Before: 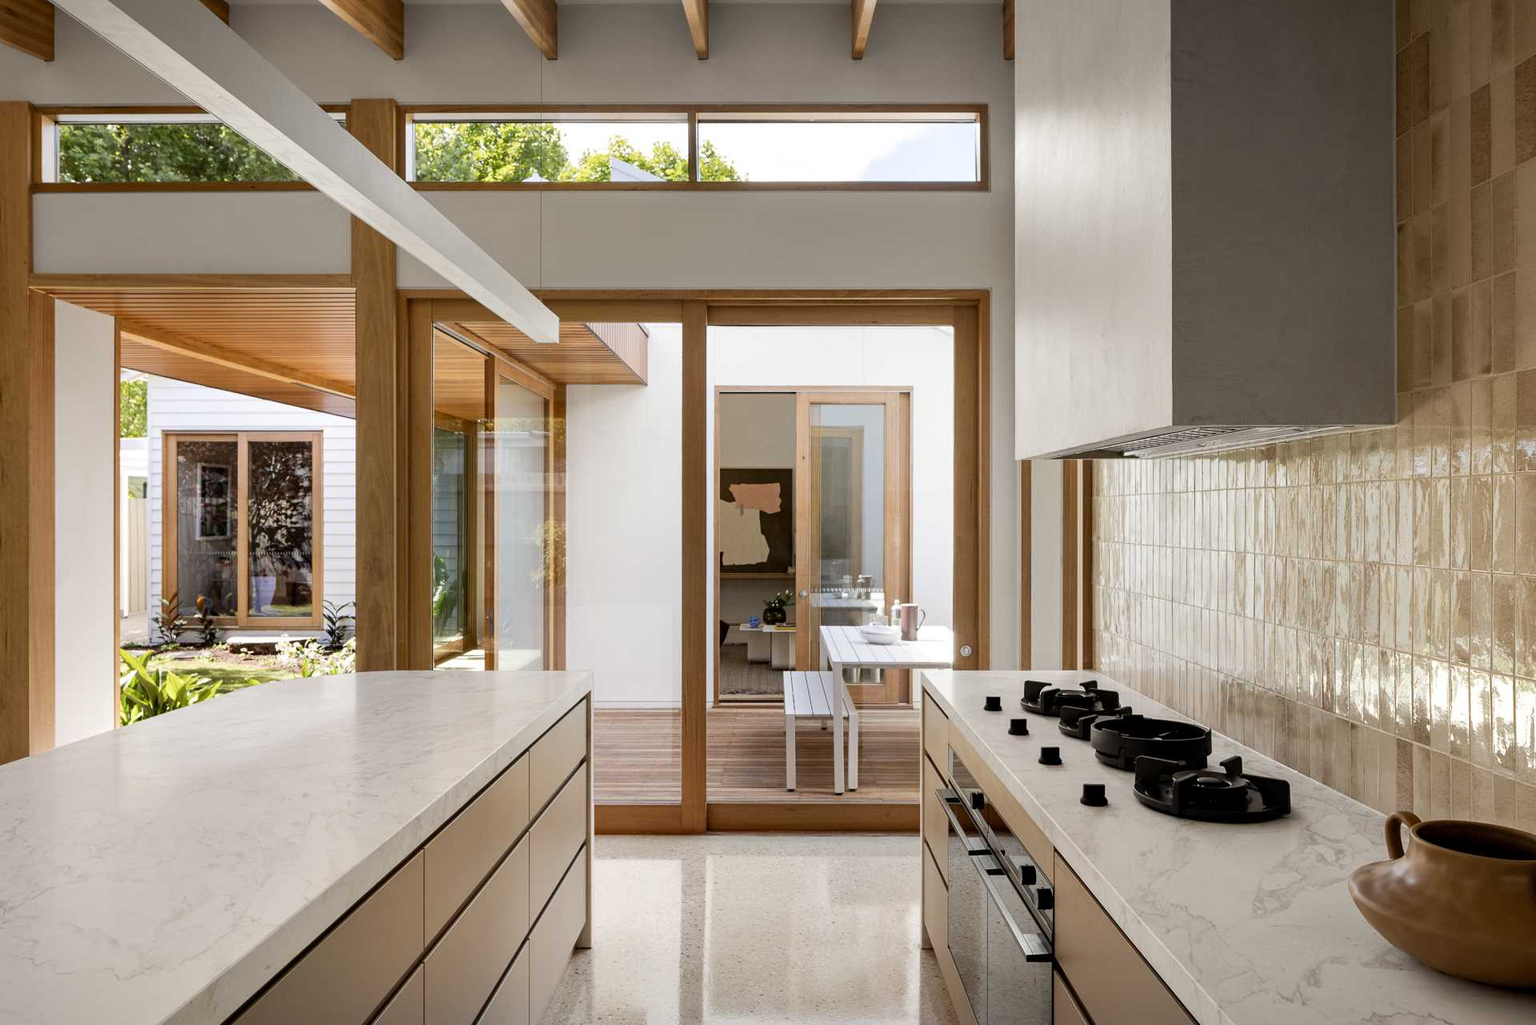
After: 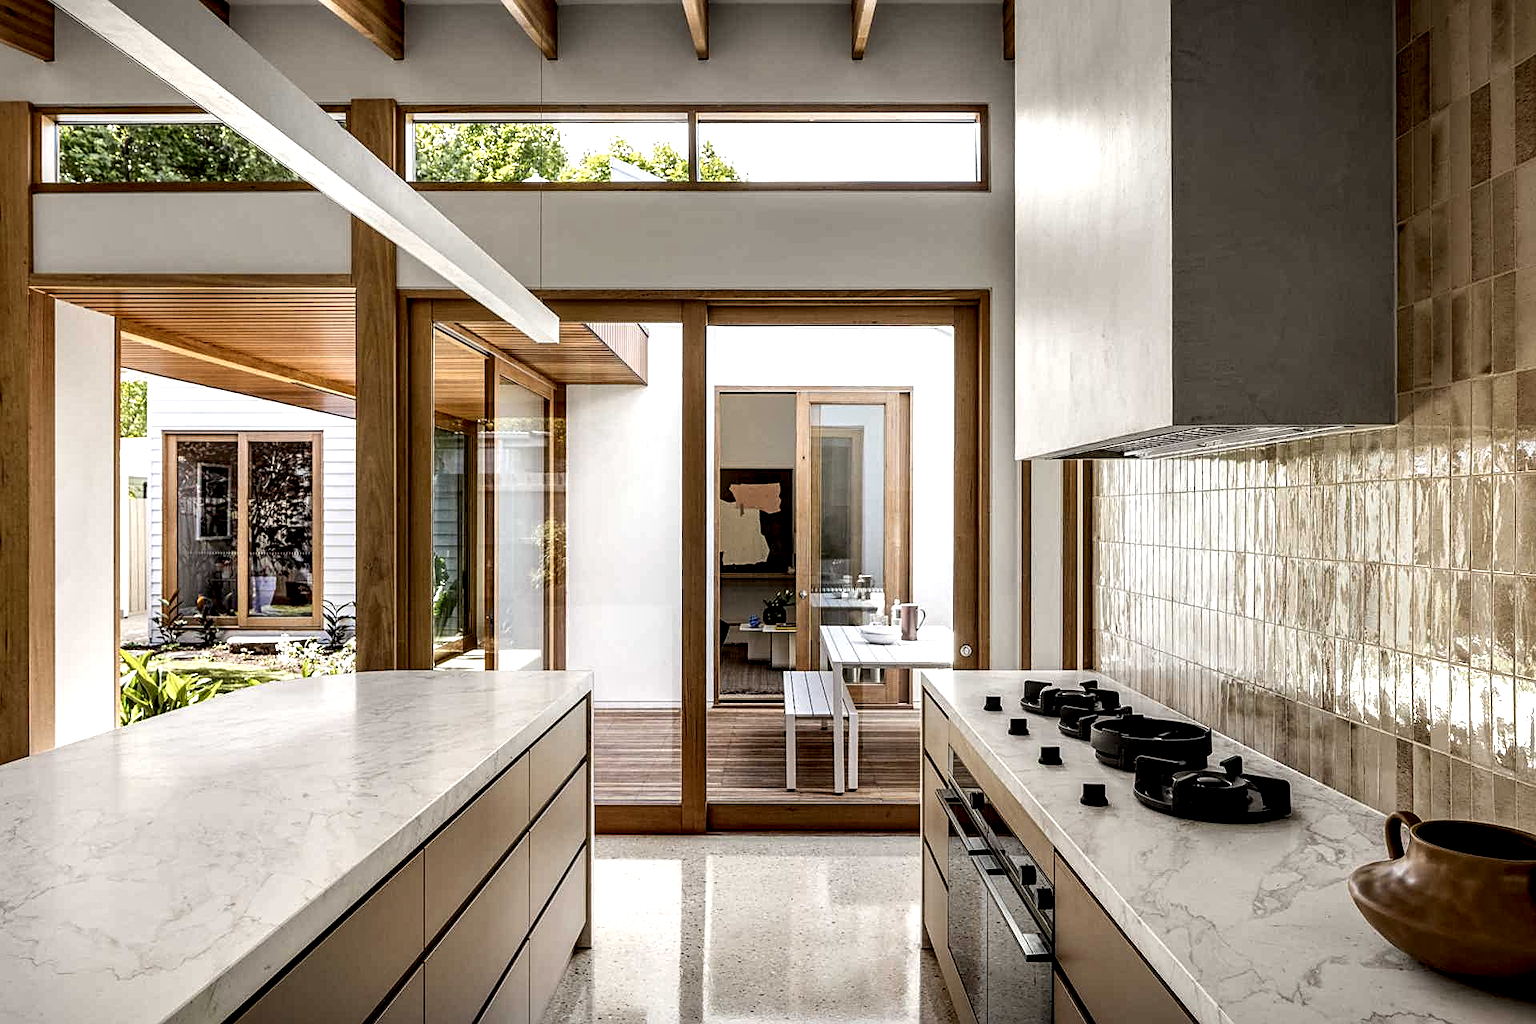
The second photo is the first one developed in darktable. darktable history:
local contrast: highlights 20%, detail 198%
sharpen: on, module defaults
